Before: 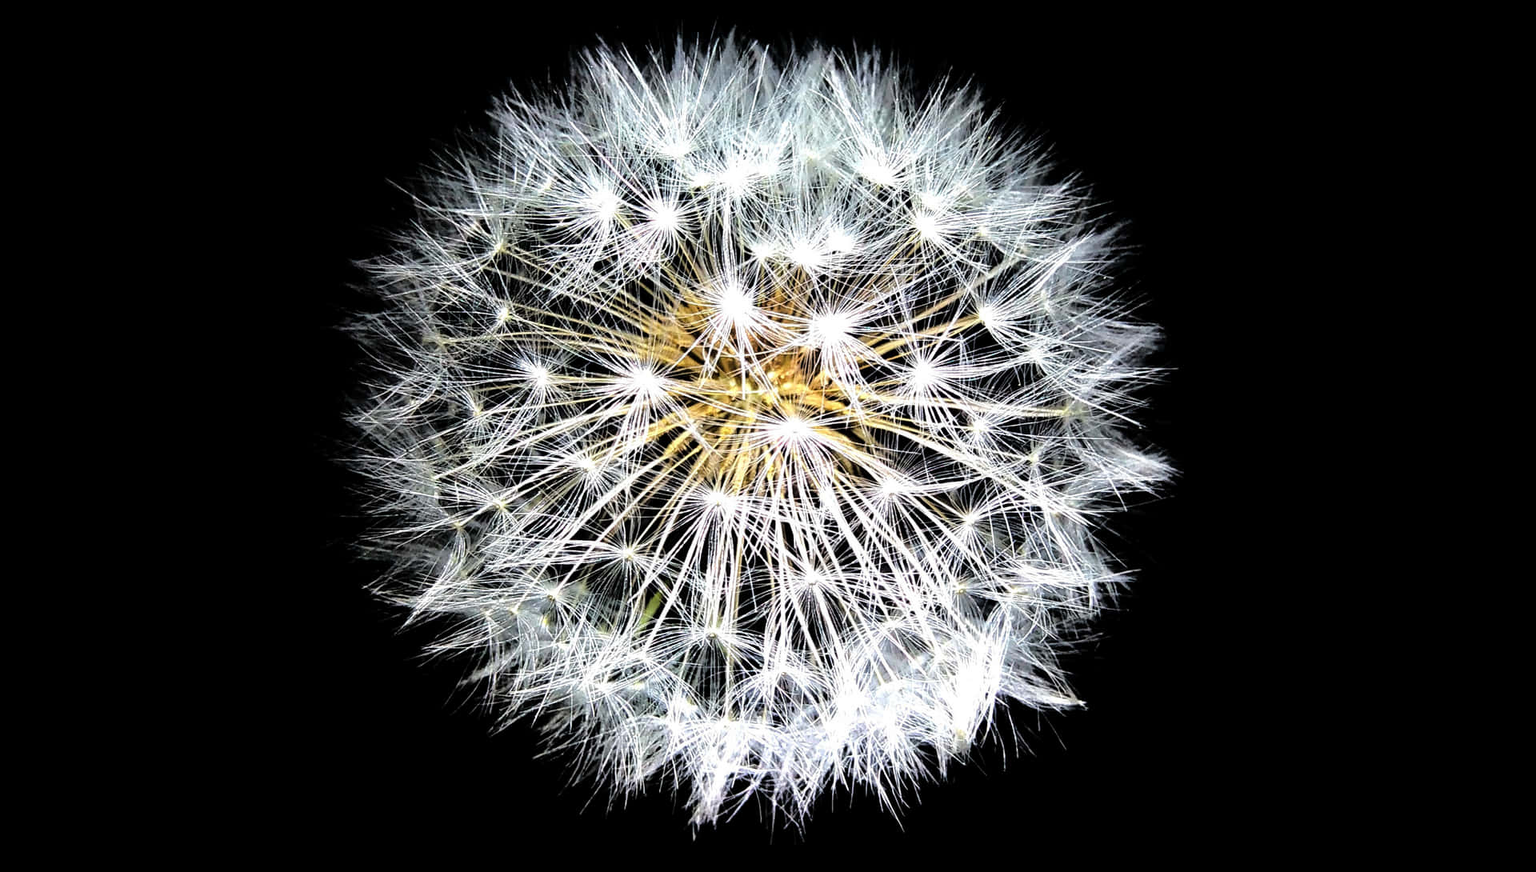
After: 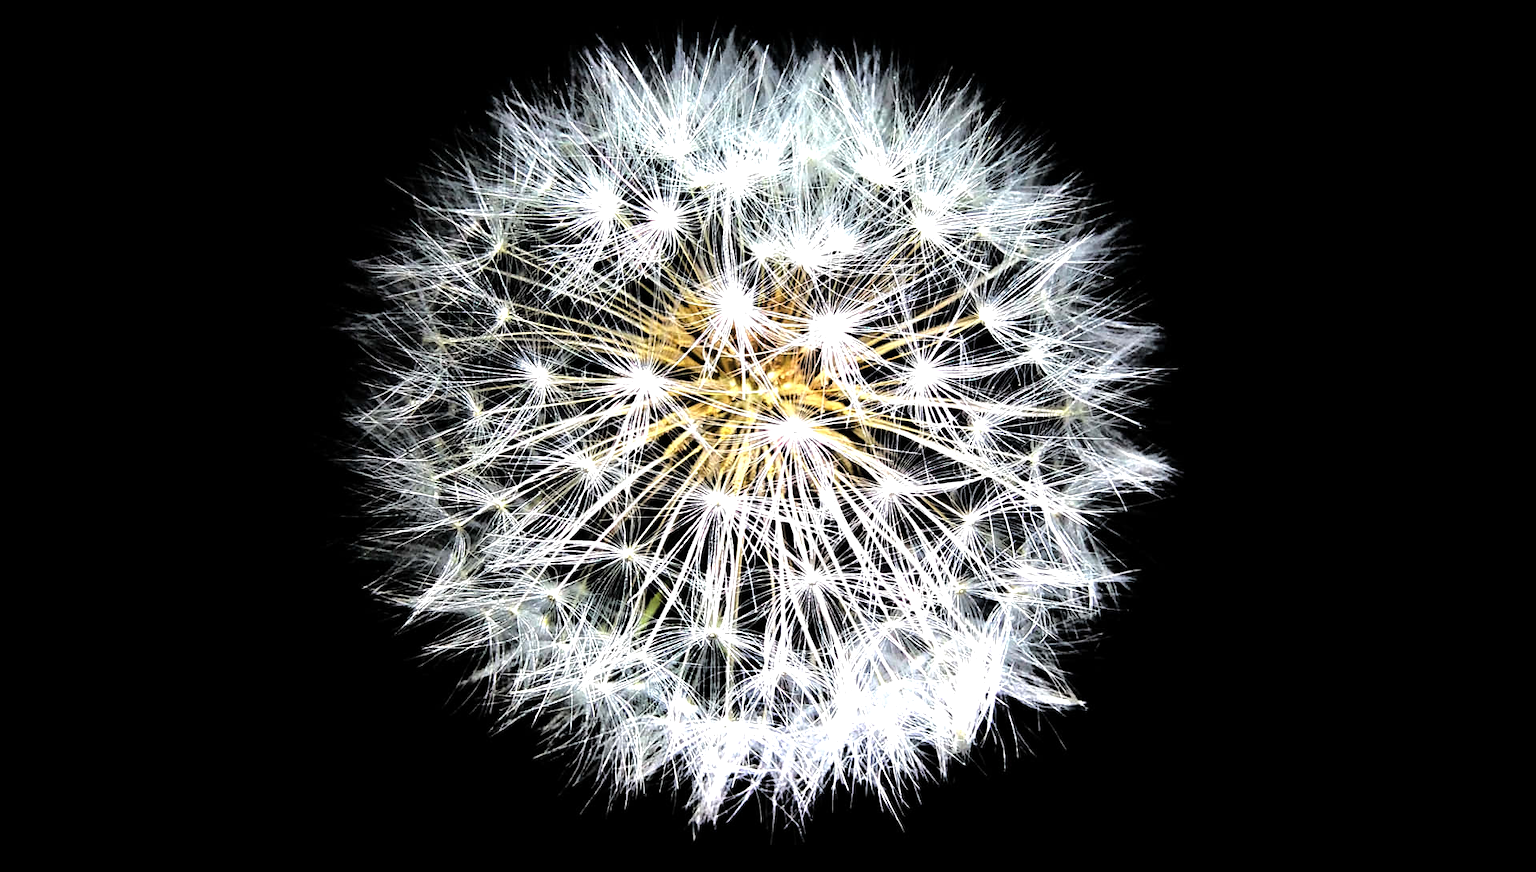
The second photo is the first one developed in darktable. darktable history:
tone equalizer: -8 EV -0.396 EV, -7 EV -0.422 EV, -6 EV -0.314 EV, -5 EV -0.234 EV, -3 EV 0.2 EV, -2 EV 0.308 EV, -1 EV 0.376 EV, +0 EV 0.437 EV, edges refinement/feathering 500, mask exposure compensation -1.57 EV, preserve details no
